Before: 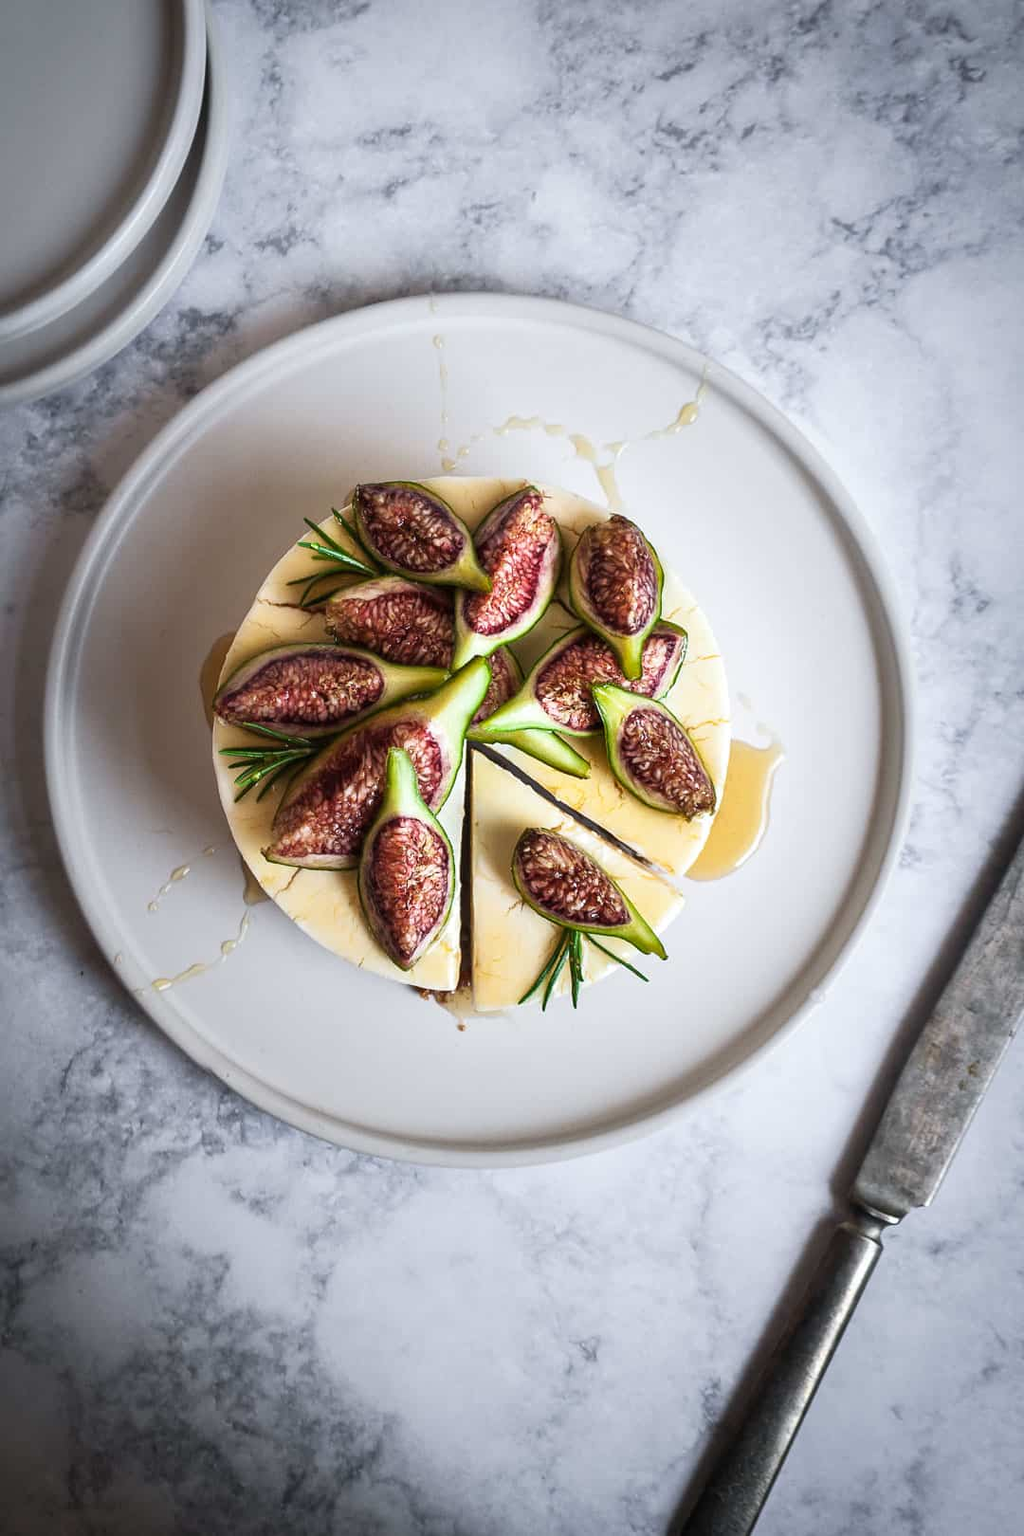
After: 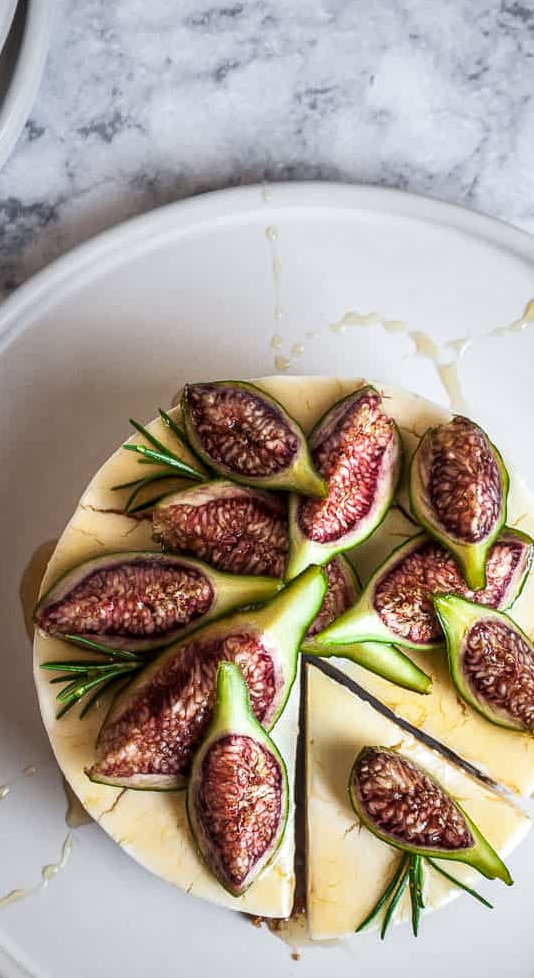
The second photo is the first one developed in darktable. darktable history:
local contrast: on, module defaults
crop: left 17.743%, top 7.865%, right 32.796%, bottom 31.759%
